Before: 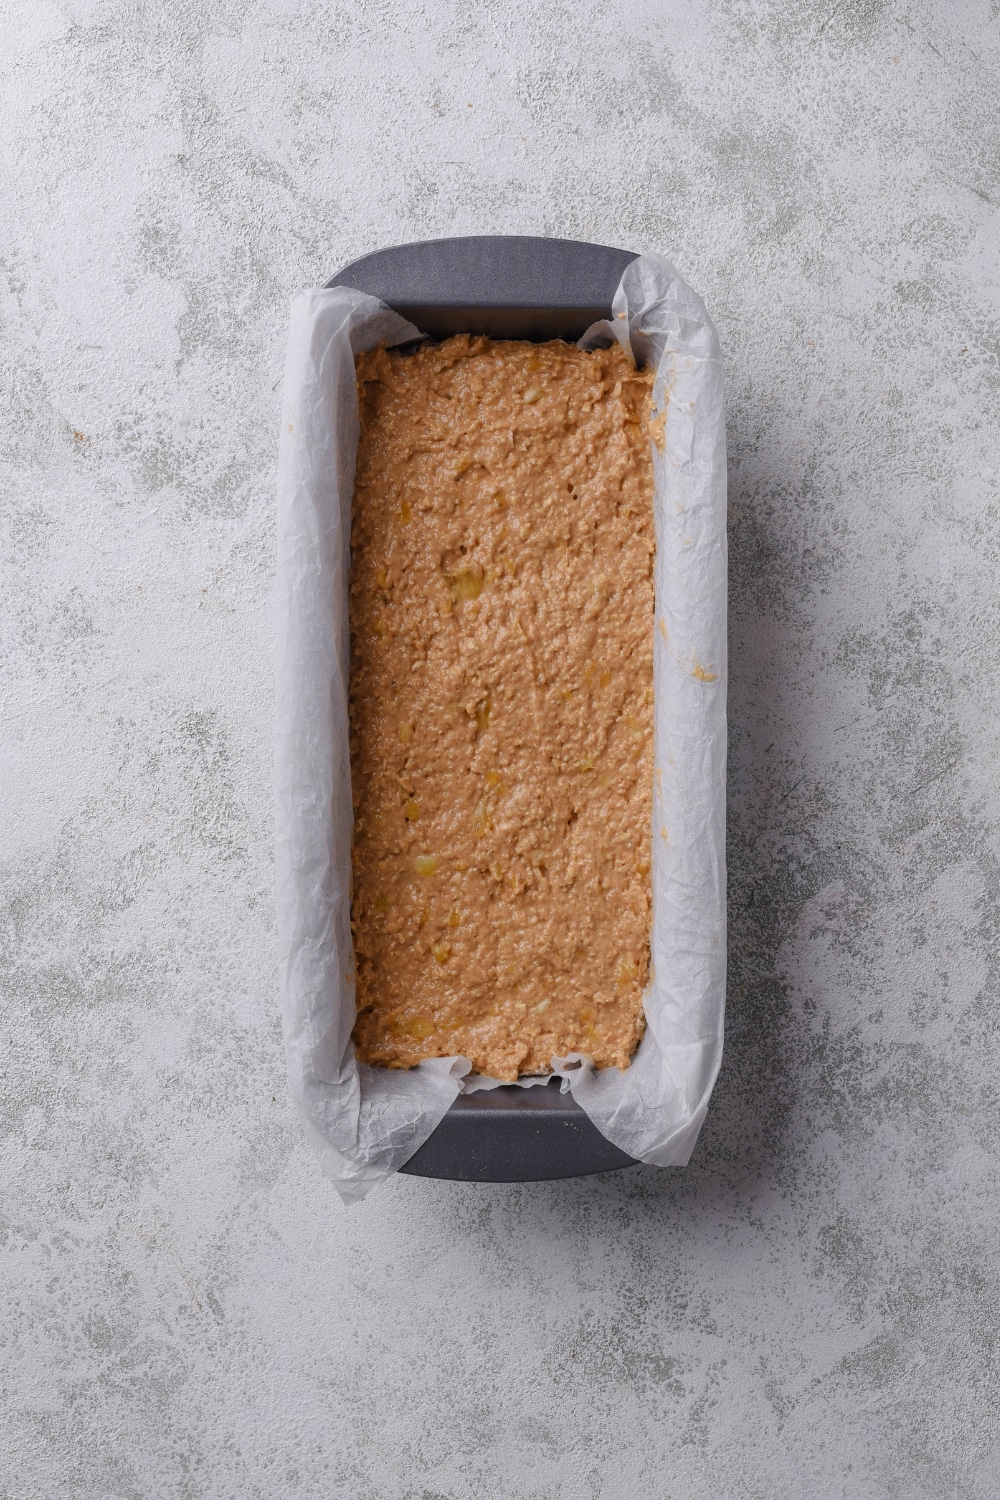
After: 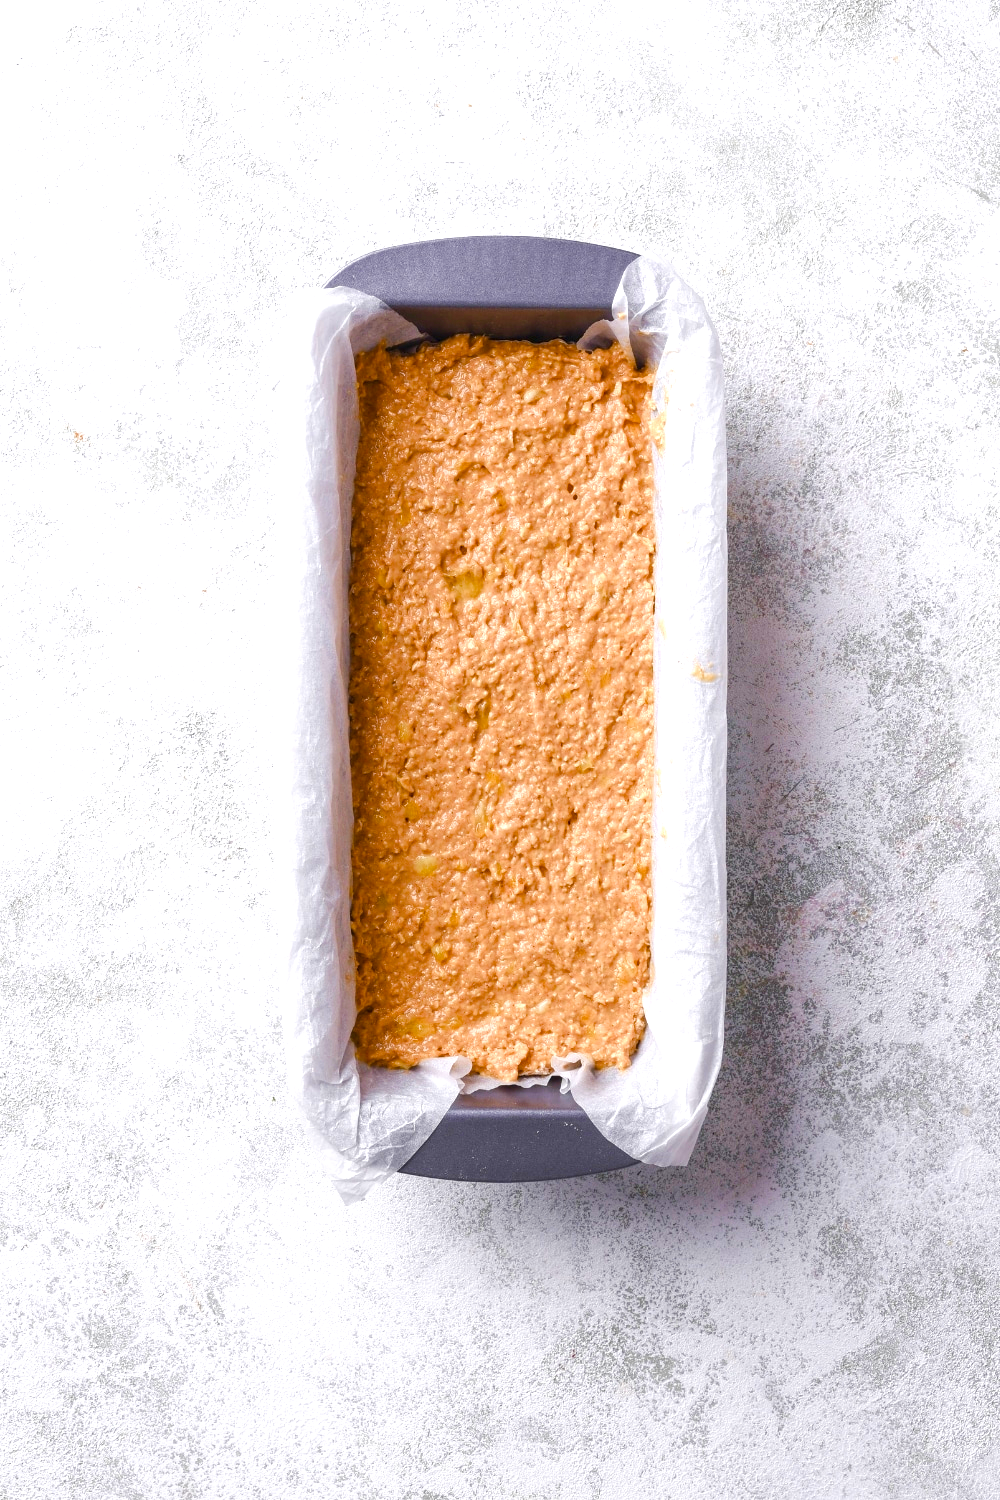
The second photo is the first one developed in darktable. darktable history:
color balance rgb: perceptual saturation grading › global saturation 0.981%, perceptual saturation grading › highlights -29.094%, perceptual saturation grading › mid-tones 29.289%, perceptual saturation grading › shadows 59.131%, perceptual brilliance grading › global brilliance 9.888%, perceptual brilliance grading › shadows 14.565%, global vibrance 9.625%
exposure: black level correction 0, exposure 0.702 EV, compensate exposure bias true, compensate highlight preservation false
velvia: on, module defaults
